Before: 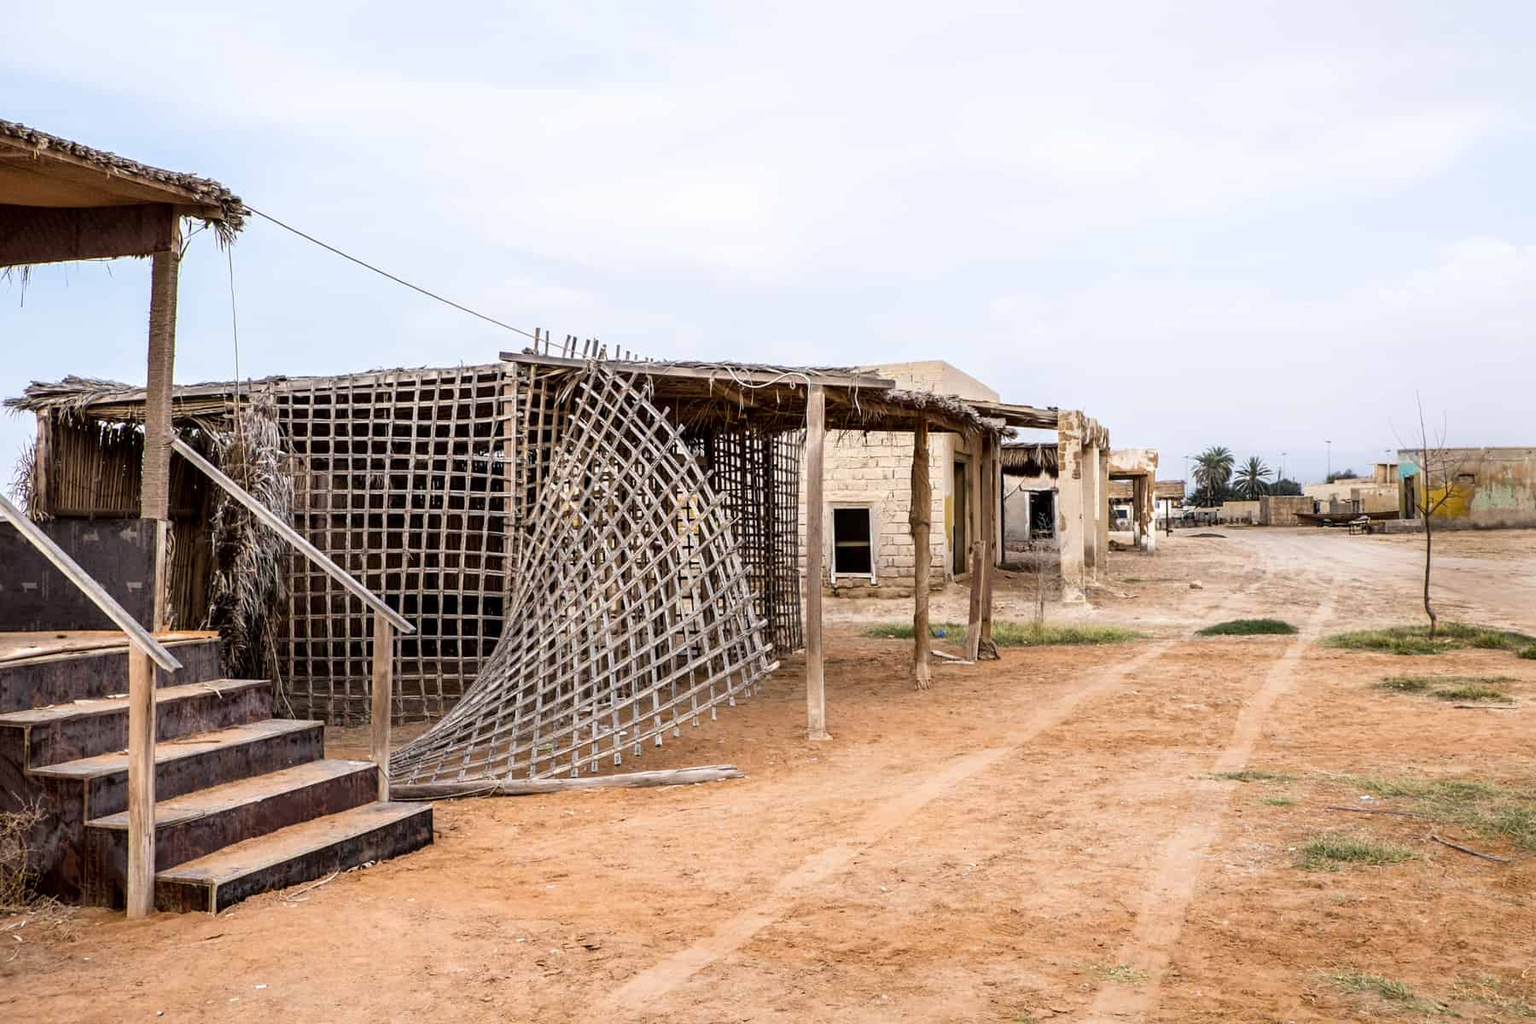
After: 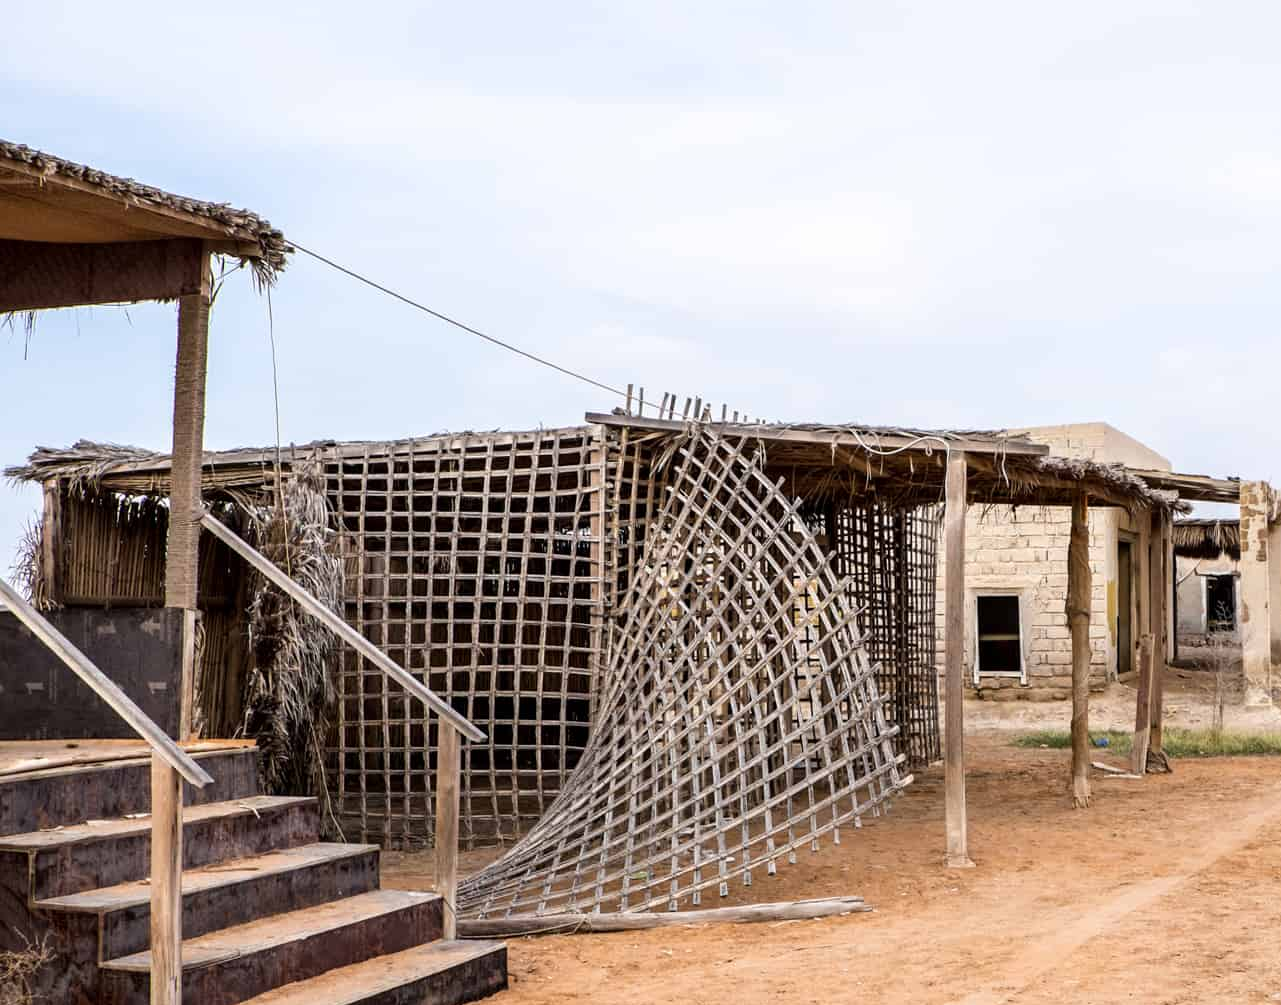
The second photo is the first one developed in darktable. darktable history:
crop: right 28.791%, bottom 16.189%
